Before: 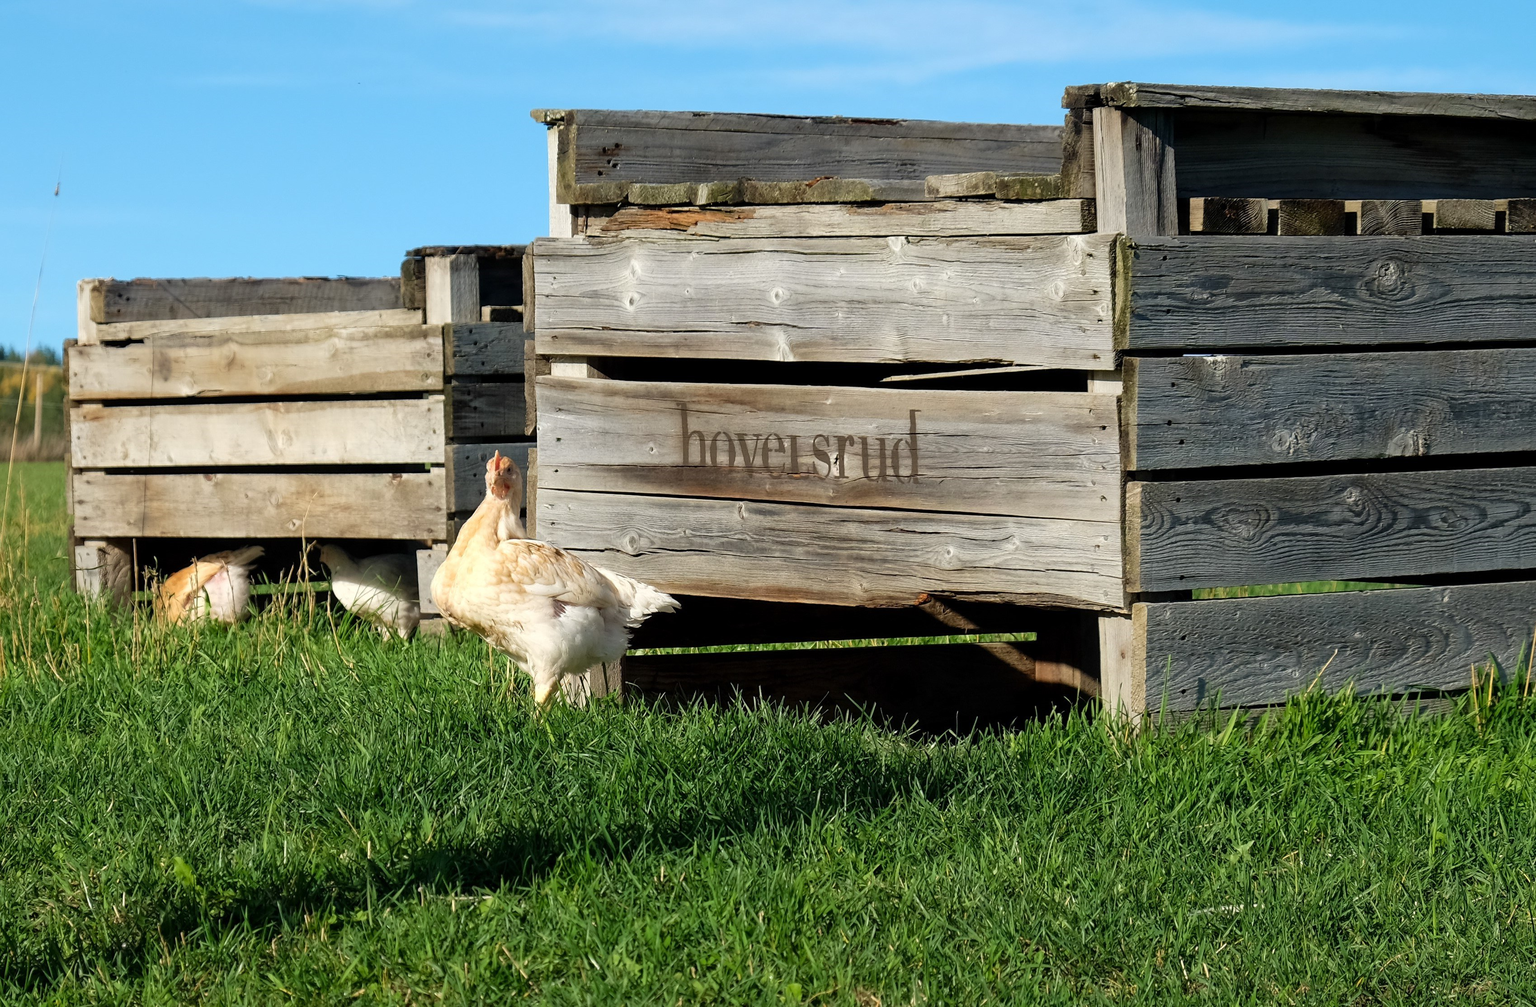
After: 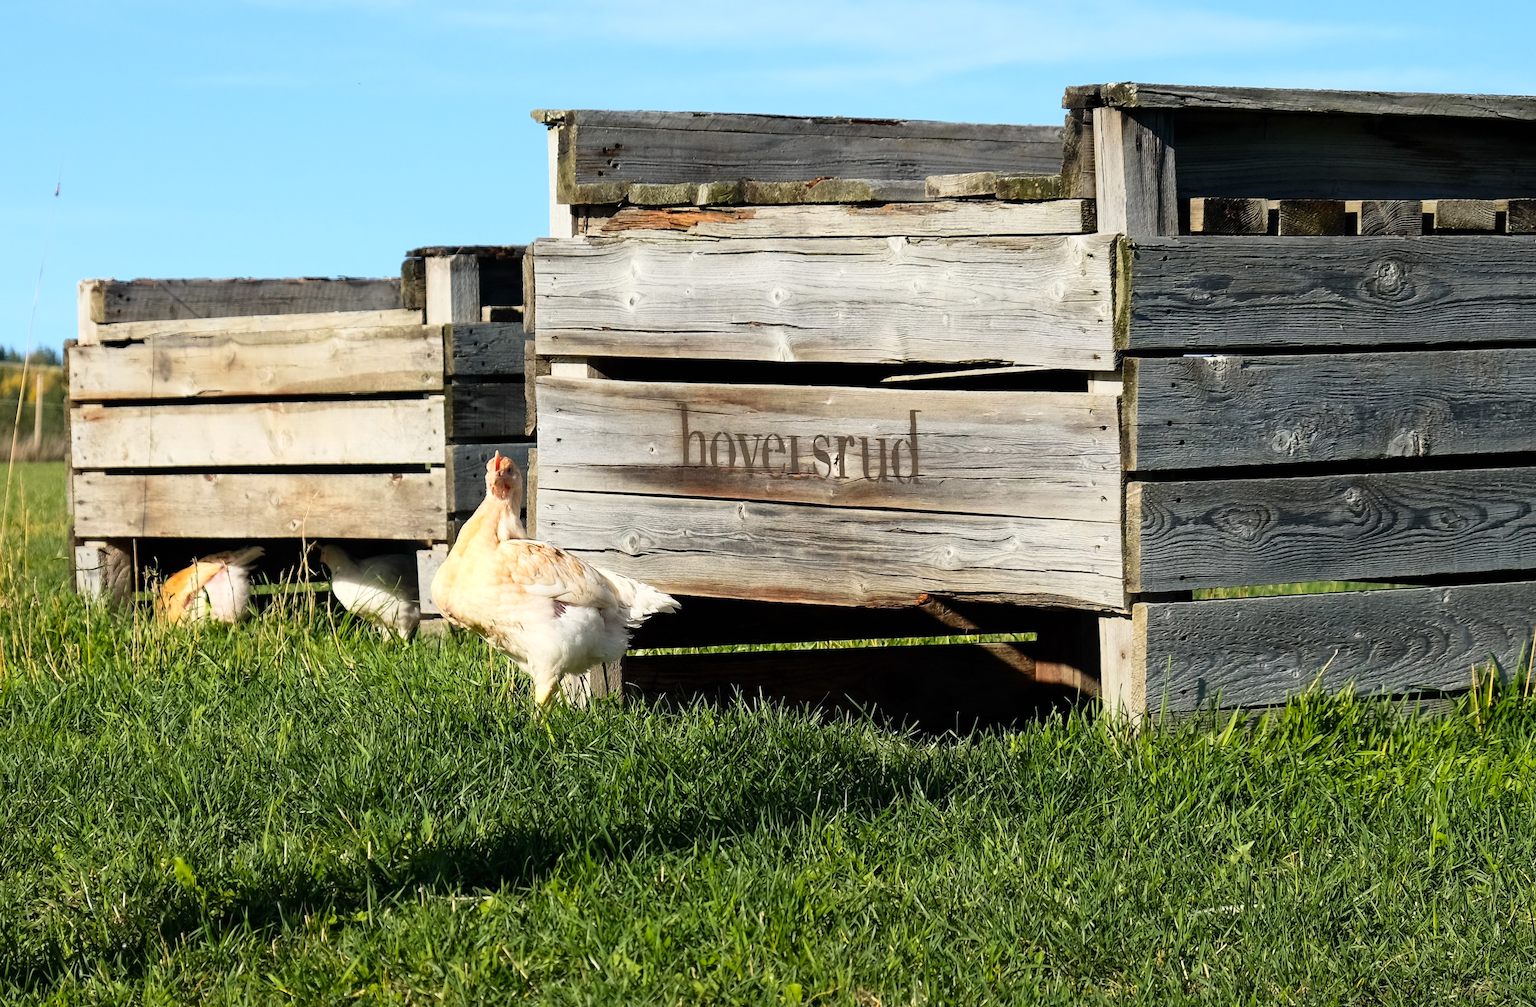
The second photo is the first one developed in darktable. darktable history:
tone curve: curves: ch0 [(0, 0.003) (0.117, 0.101) (0.257, 0.246) (0.408, 0.432) (0.632, 0.716) (0.795, 0.884) (1, 1)]; ch1 [(0, 0) (0.227, 0.197) (0.405, 0.421) (0.501, 0.501) (0.522, 0.526) (0.546, 0.564) (0.589, 0.602) (0.696, 0.761) (0.976, 0.992)]; ch2 [(0, 0) (0.208, 0.176) (0.377, 0.38) (0.5, 0.5) (0.537, 0.534) (0.571, 0.577) (0.627, 0.64) (0.698, 0.76) (1, 1)], color space Lab, independent channels, preserve colors none
